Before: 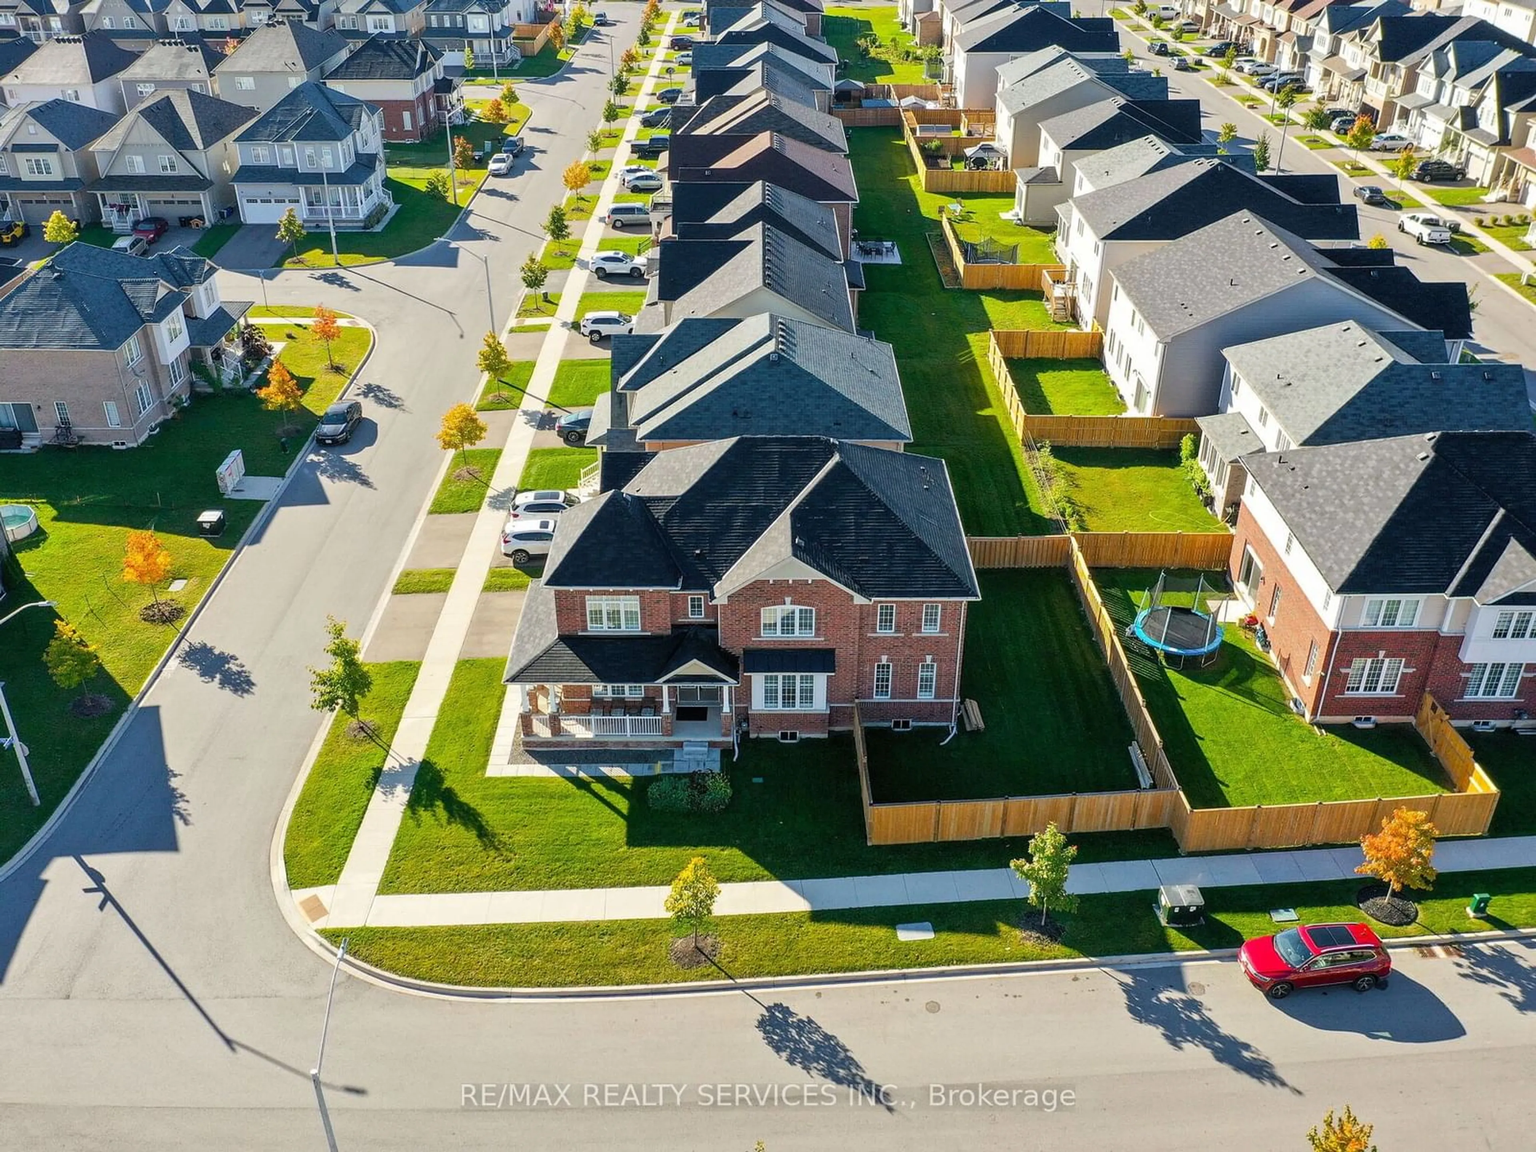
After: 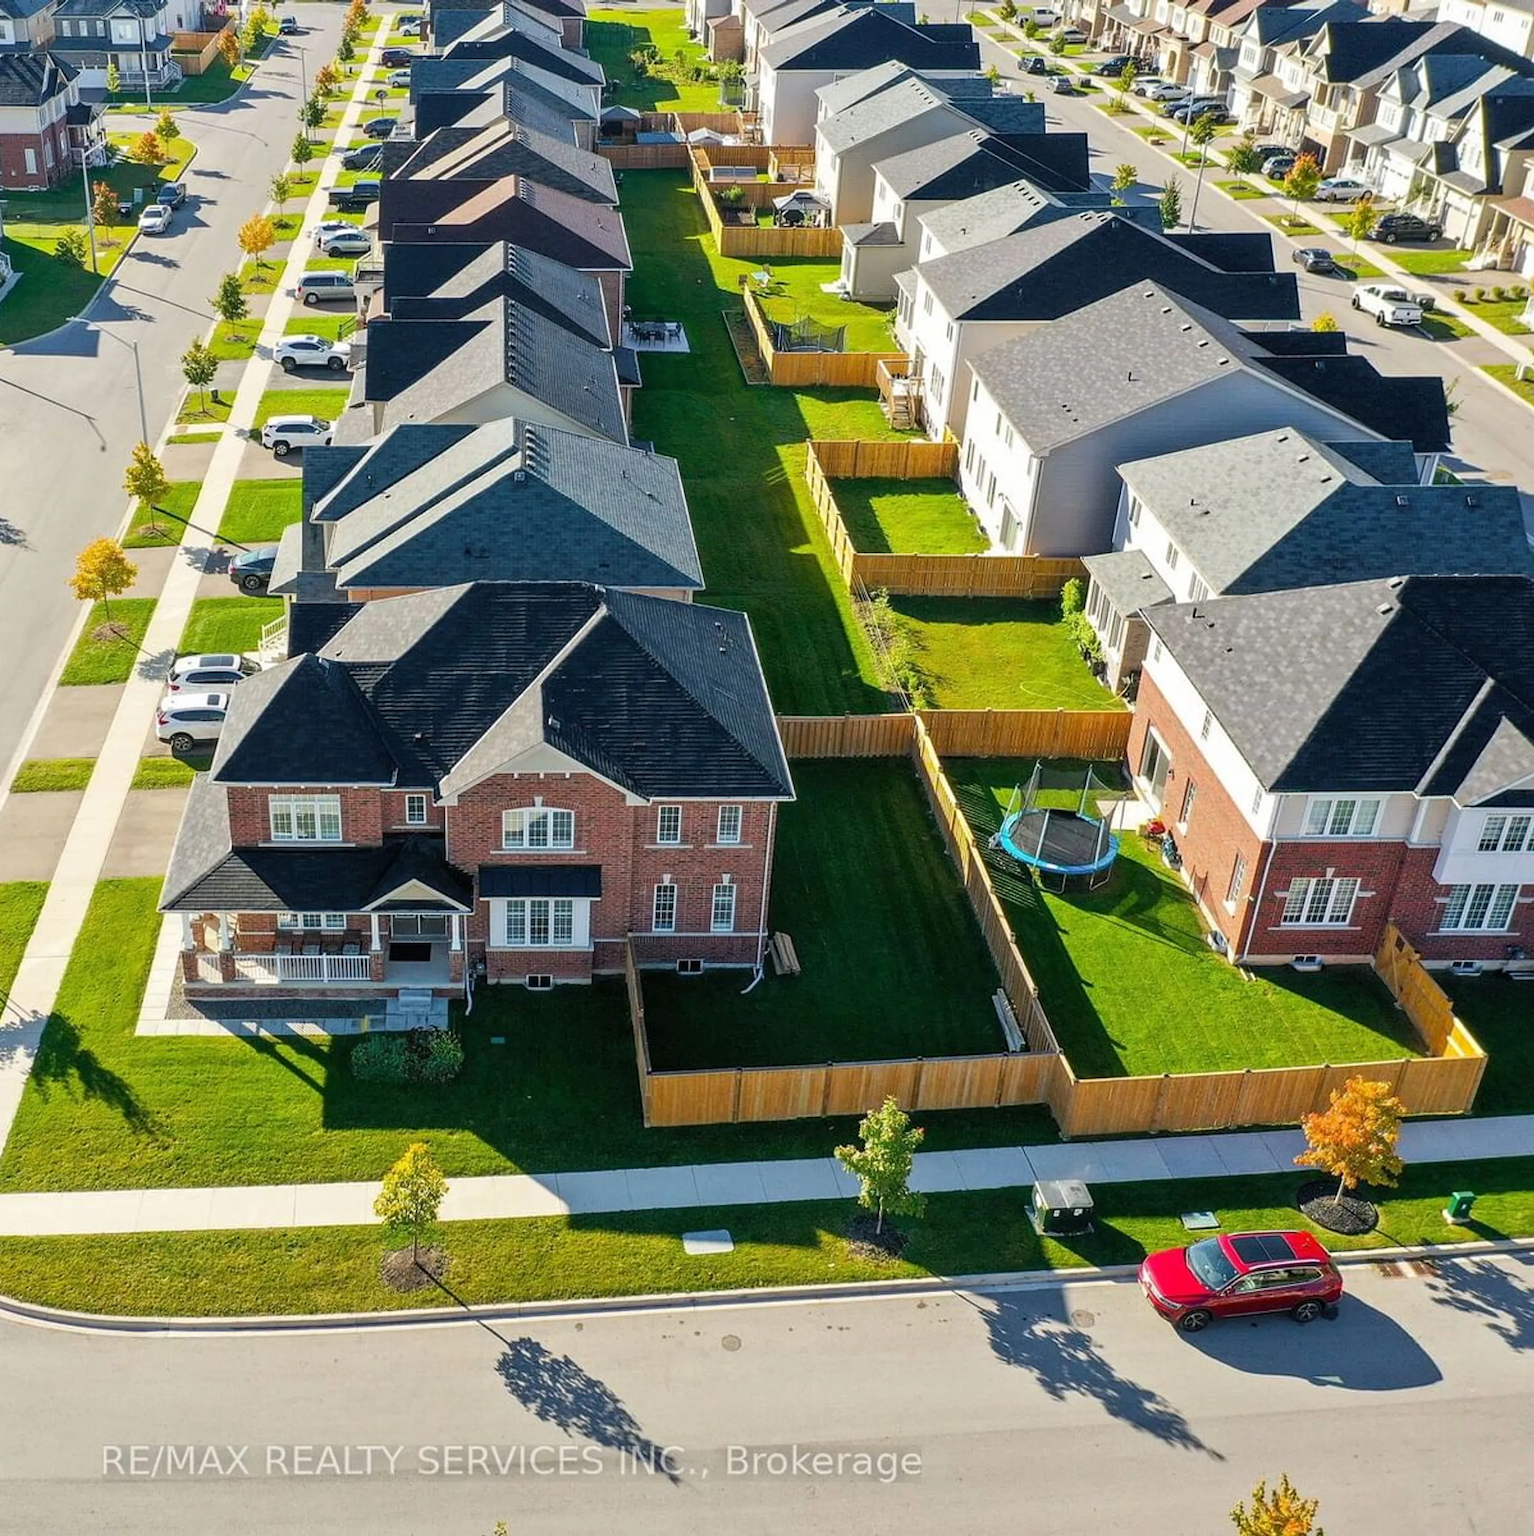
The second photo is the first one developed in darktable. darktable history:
crop and rotate: left 25.032%
